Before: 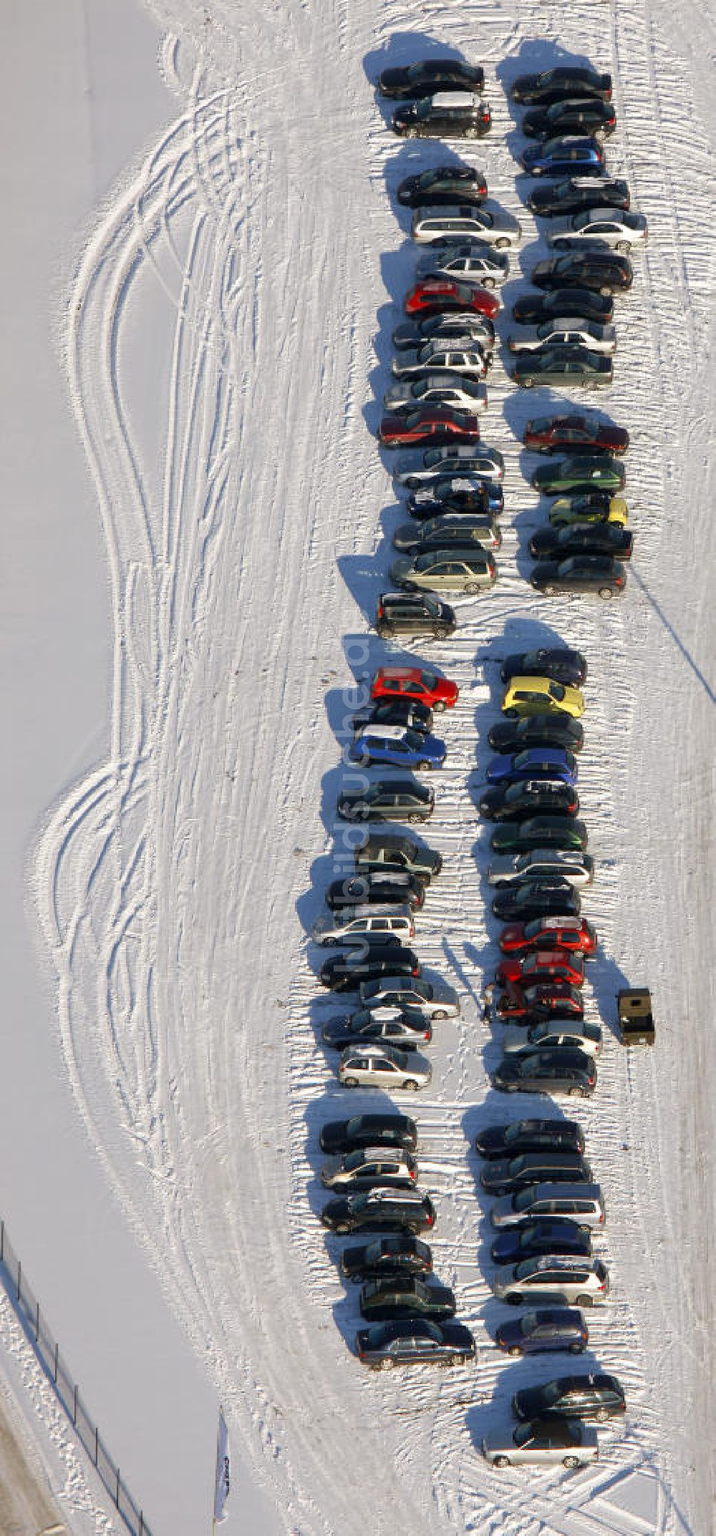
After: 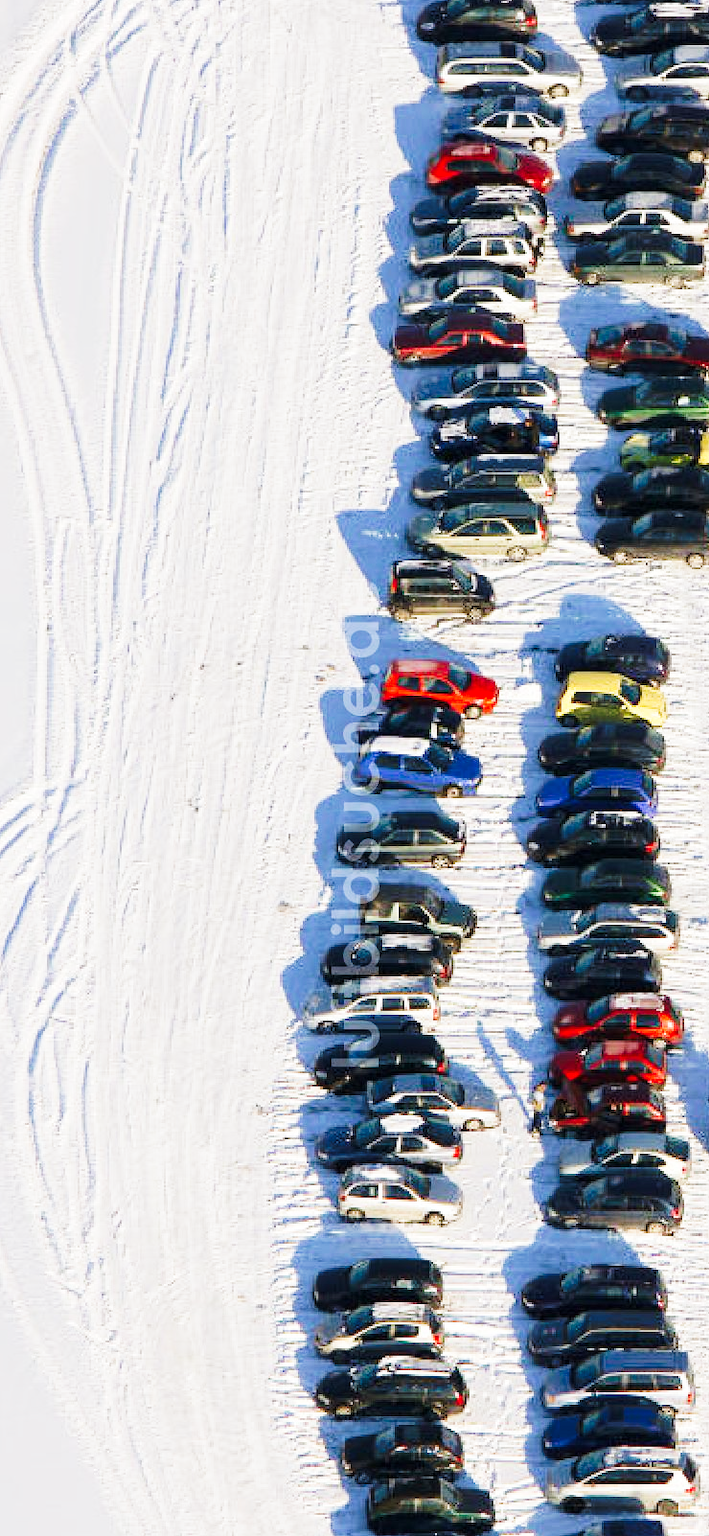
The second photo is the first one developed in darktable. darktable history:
tone curve: curves: ch0 [(0, 0) (0.003, 0.003) (0.011, 0.013) (0.025, 0.028) (0.044, 0.05) (0.069, 0.079) (0.1, 0.113) (0.136, 0.154) (0.177, 0.201) (0.224, 0.268) (0.277, 0.38) (0.335, 0.486) (0.399, 0.588) (0.468, 0.688) (0.543, 0.787) (0.623, 0.854) (0.709, 0.916) (0.801, 0.957) (0.898, 0.978) (1, 1)], preserve colors none
velvia: on, module defaults
crop and rotate: left 12.09%, top 11.408%, right 13.832%, bottom 13.871%
